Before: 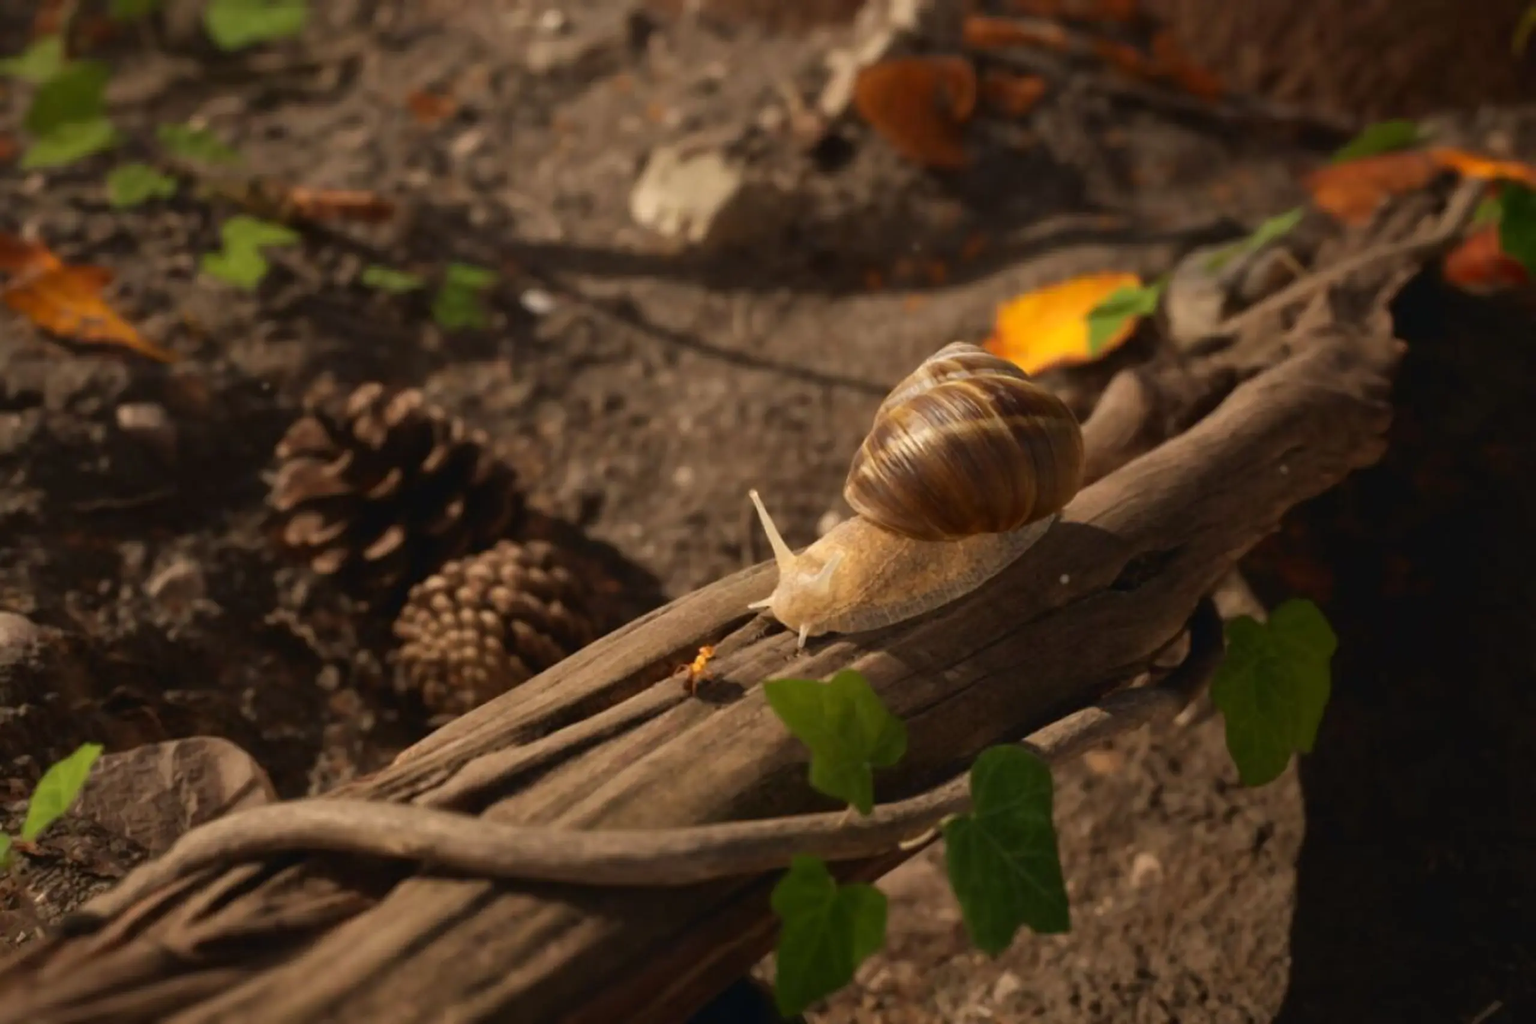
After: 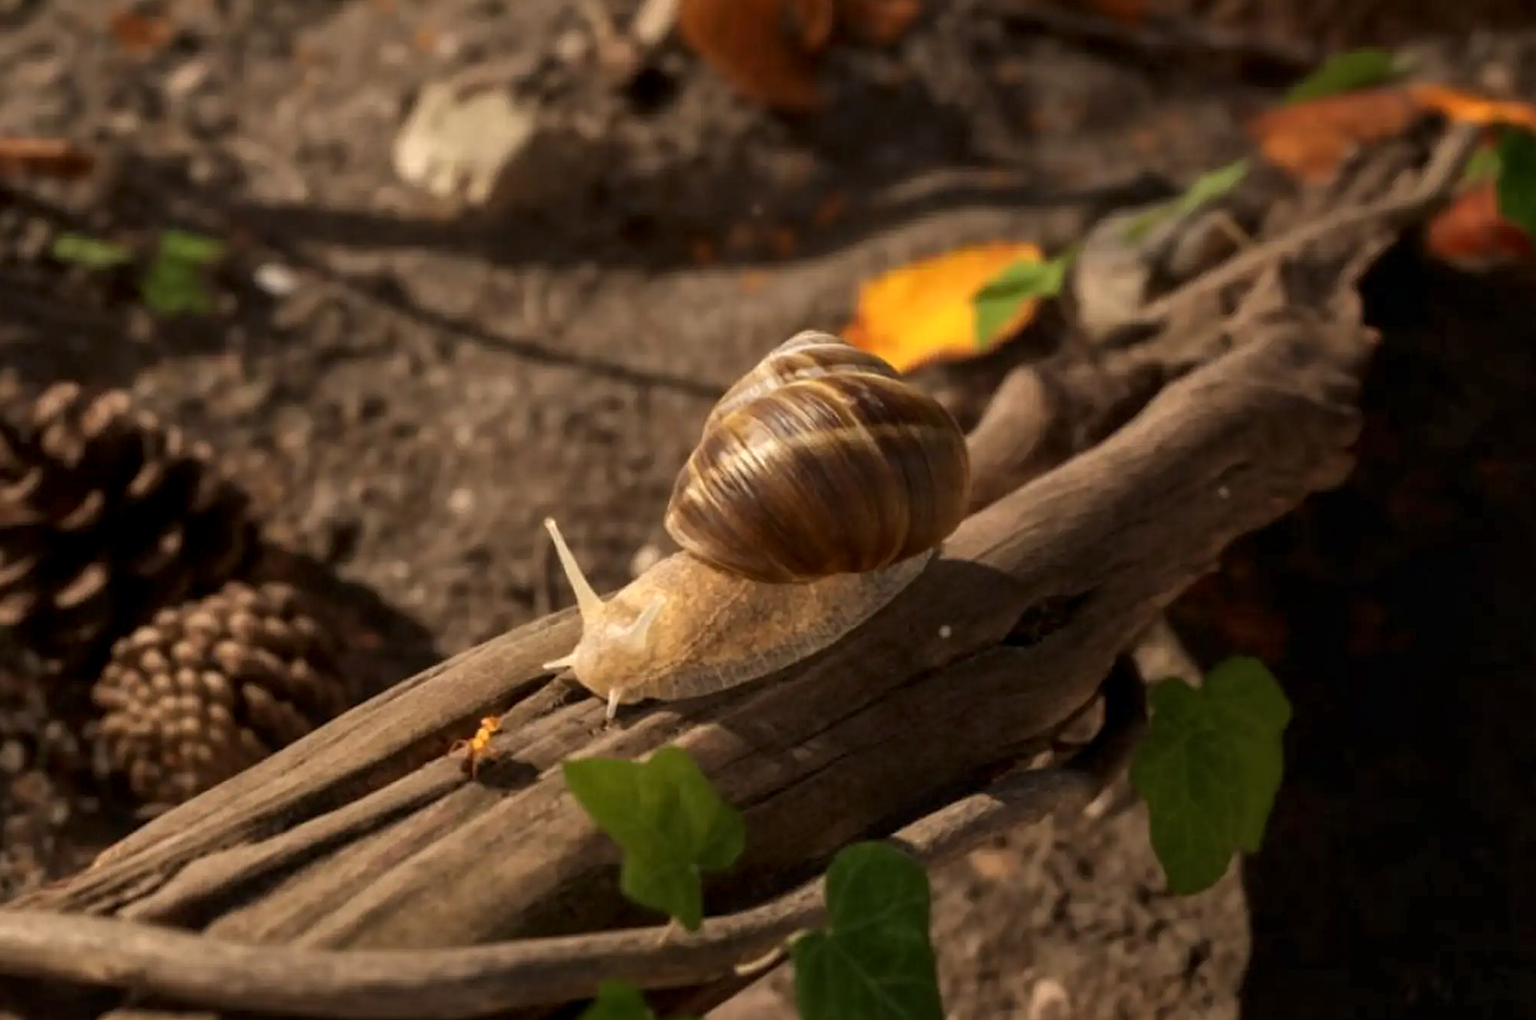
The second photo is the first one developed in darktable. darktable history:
crop and rotate: left 20.884%, top 8.048%, right 0.353%, bottom 13.352%
local contrast: highlights 31%, detail 134%
